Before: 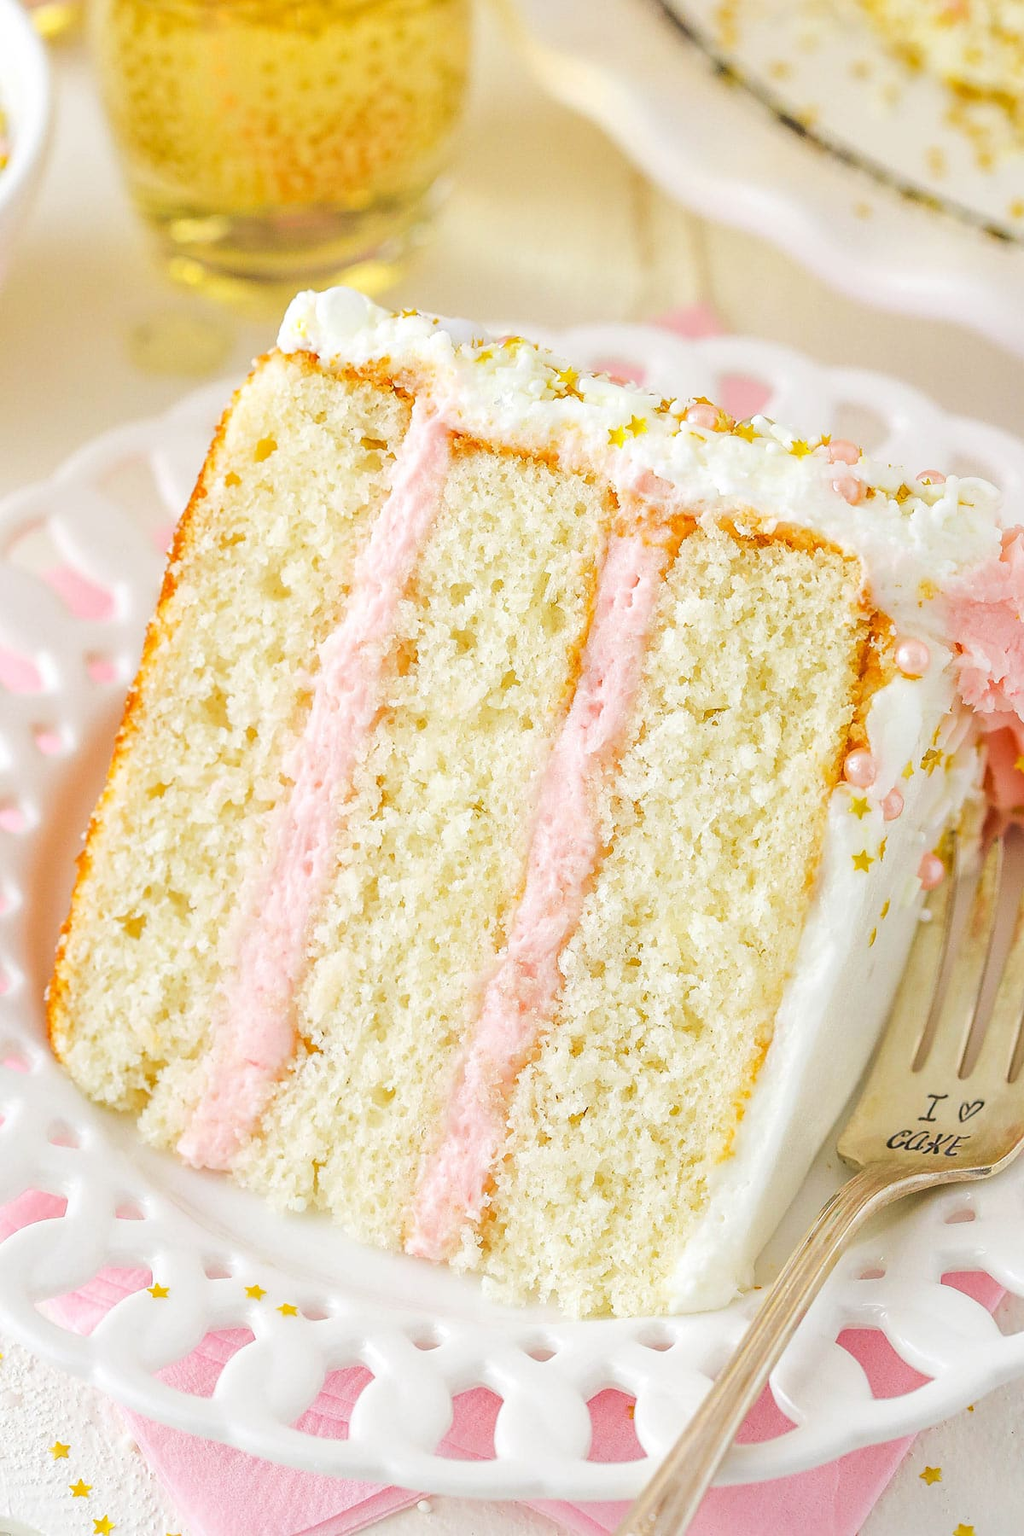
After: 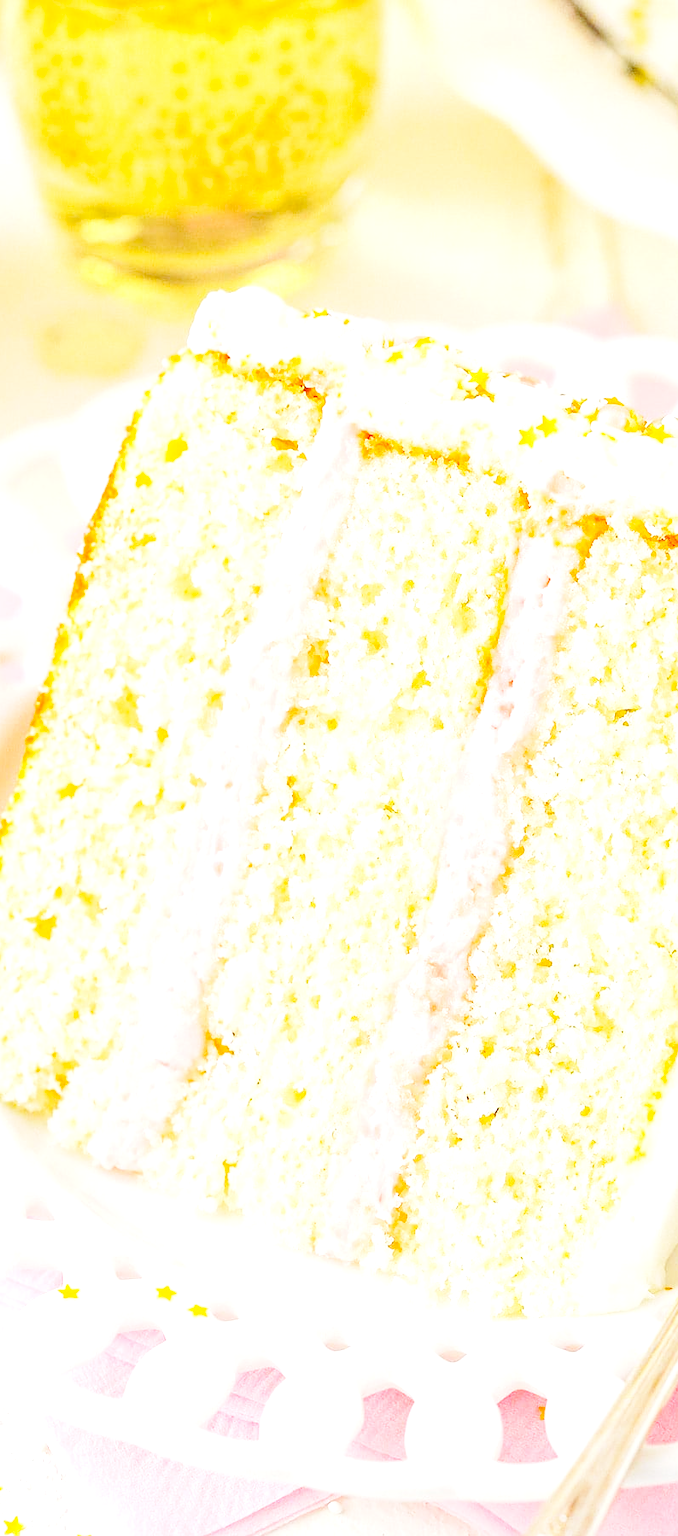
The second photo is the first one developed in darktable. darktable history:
haze removal: compatibility mode true, adaptive false
base curve: curves: ch0 [(0, 0) (0.036, 0.025) (0.121, 0.166) (0.206, 0.329) (0.605, 0.79) (1, 1)], preserve colors none
exposure: exposure 0.635 EV, compensate highlight preservation false
crop and rotate: left 8.758%, right 24.93%
